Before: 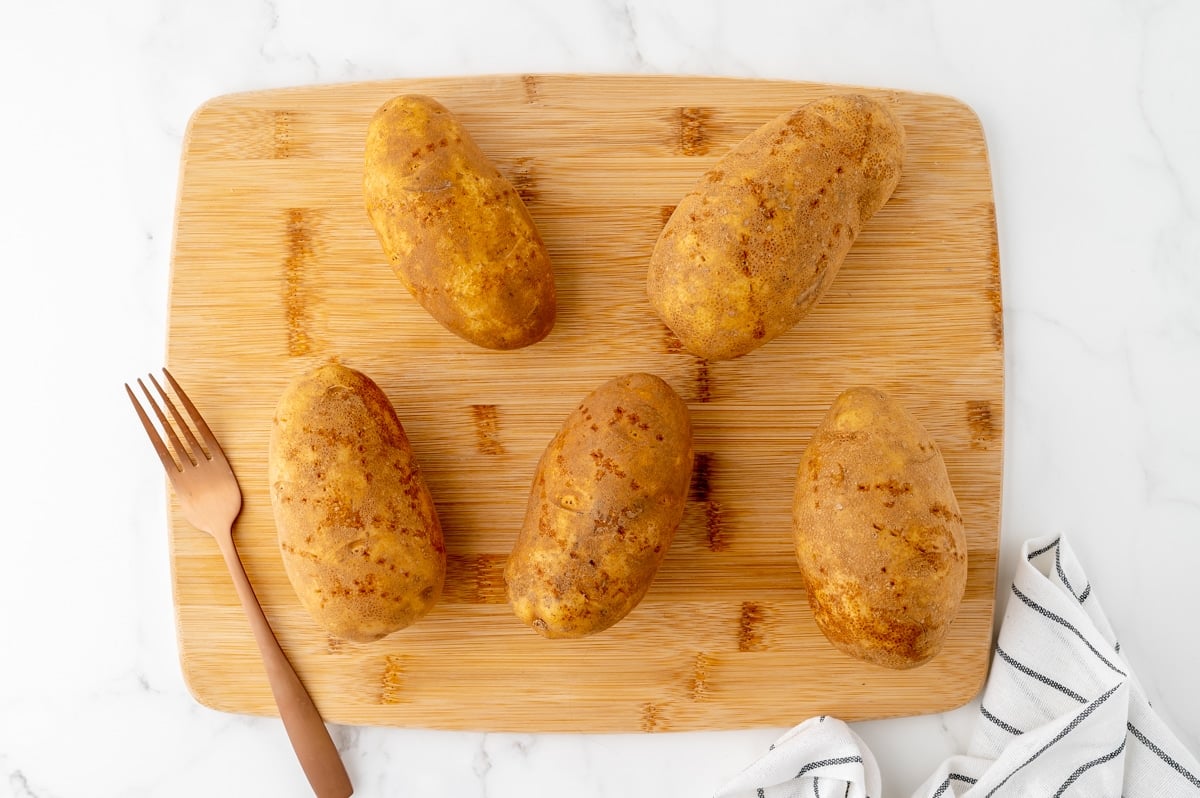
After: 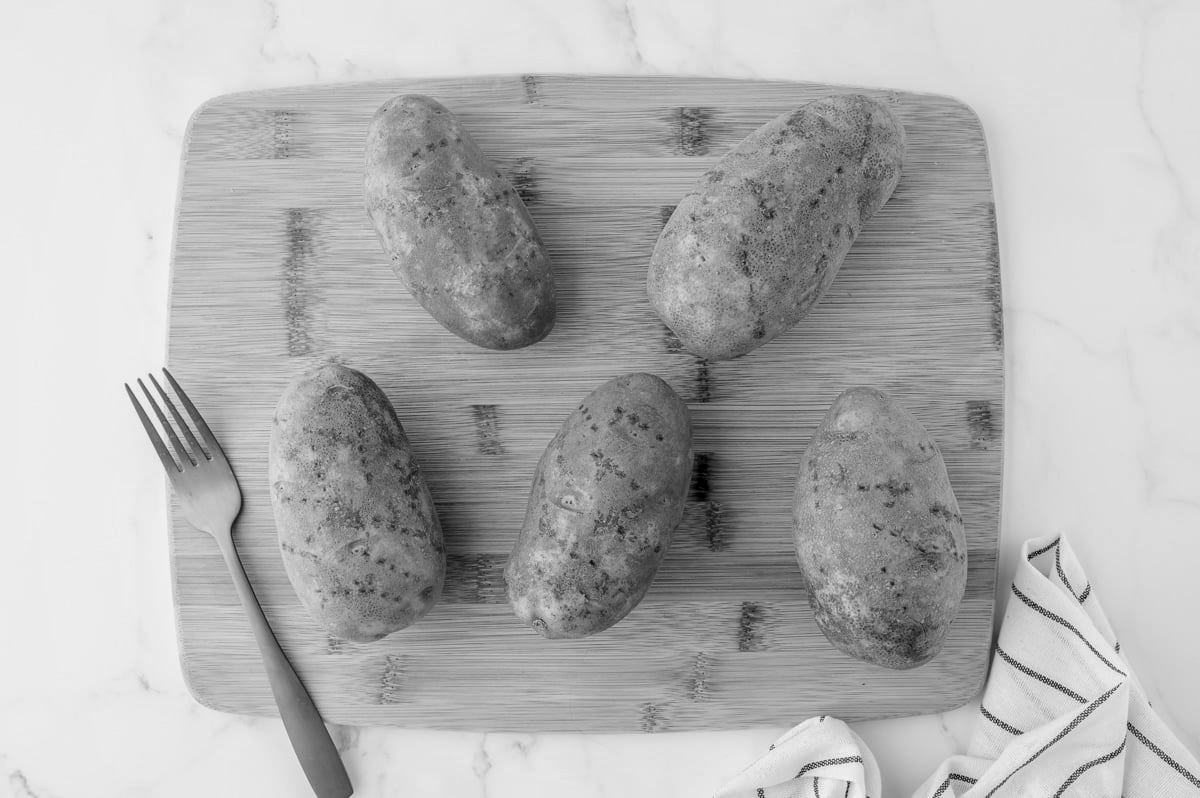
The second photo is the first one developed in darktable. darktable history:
monochrome: a -92.57, b 58.91
local contrast: on, module defaults
